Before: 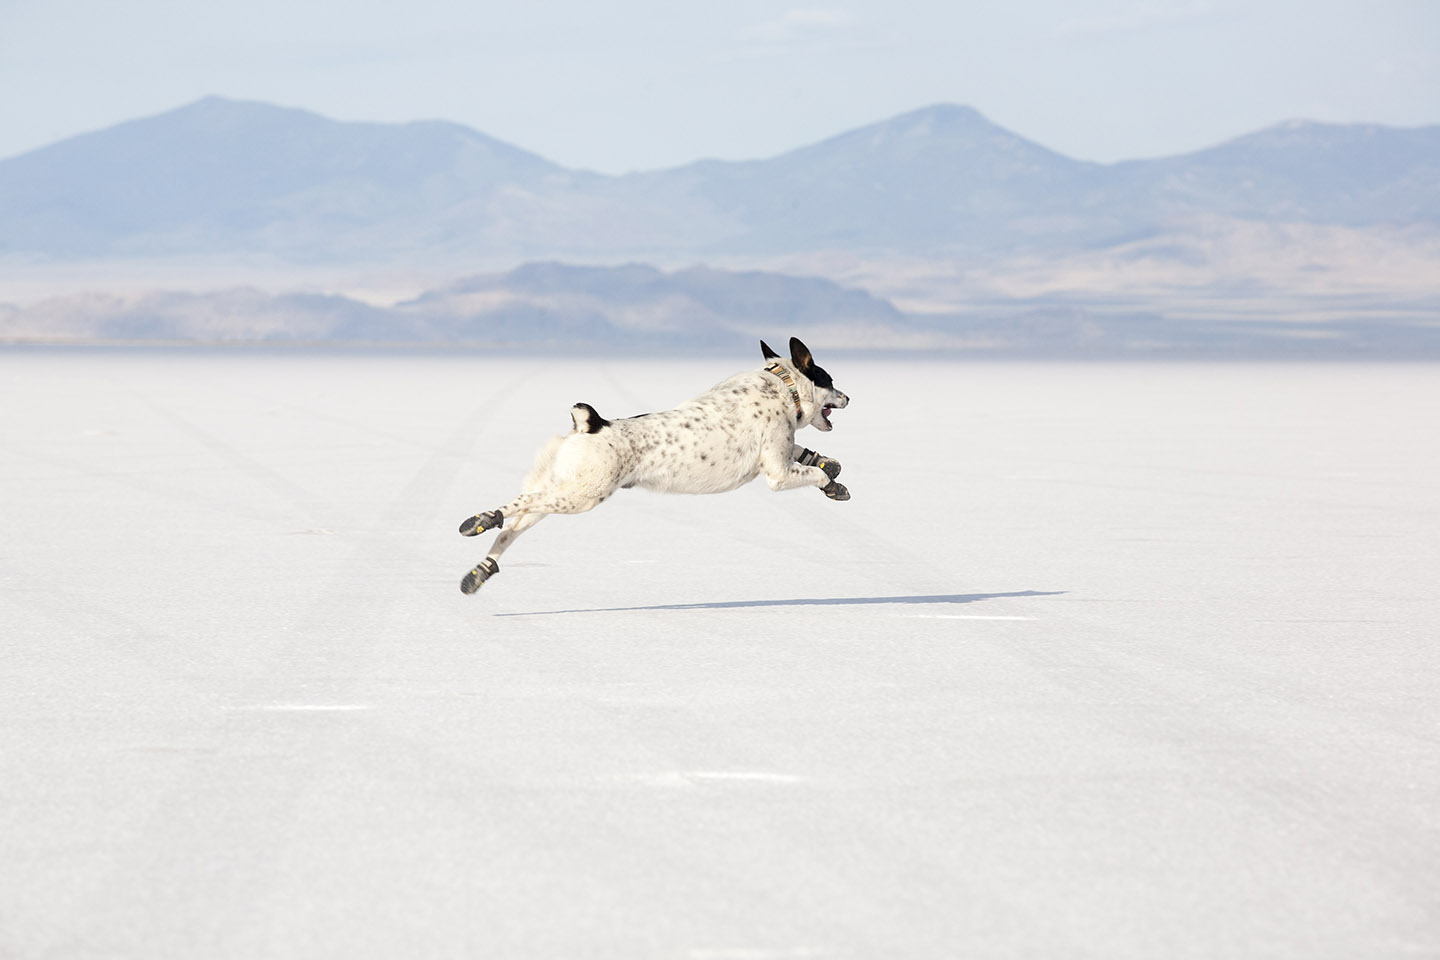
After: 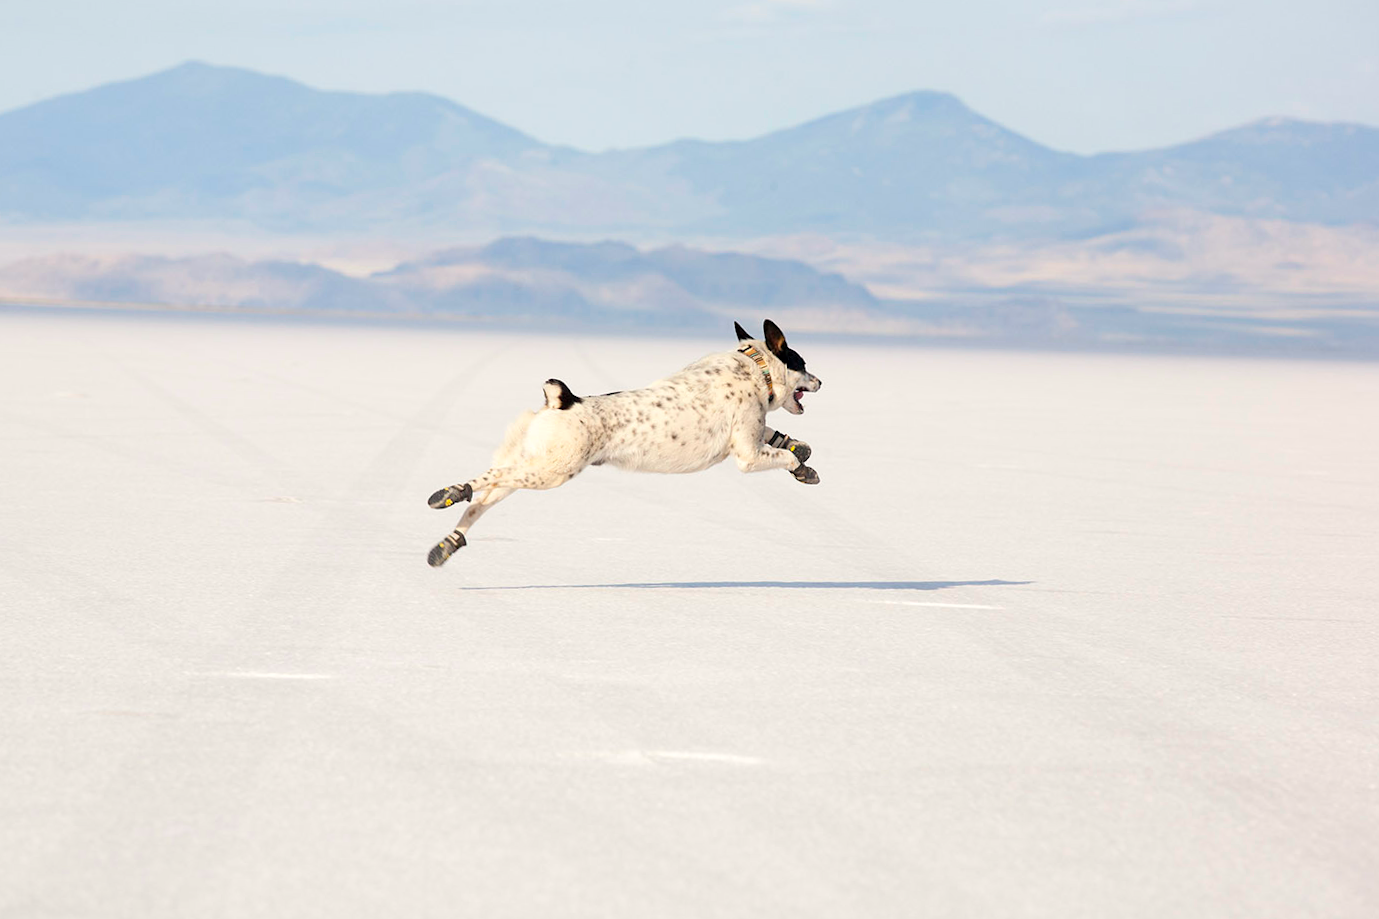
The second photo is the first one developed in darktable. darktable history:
white balance: red 1.009, blue 0.985
color balance rgb: perceptual saturation grading › global saturation 20%, global vibrance 20%
crop and rotate: angle -1.69°
